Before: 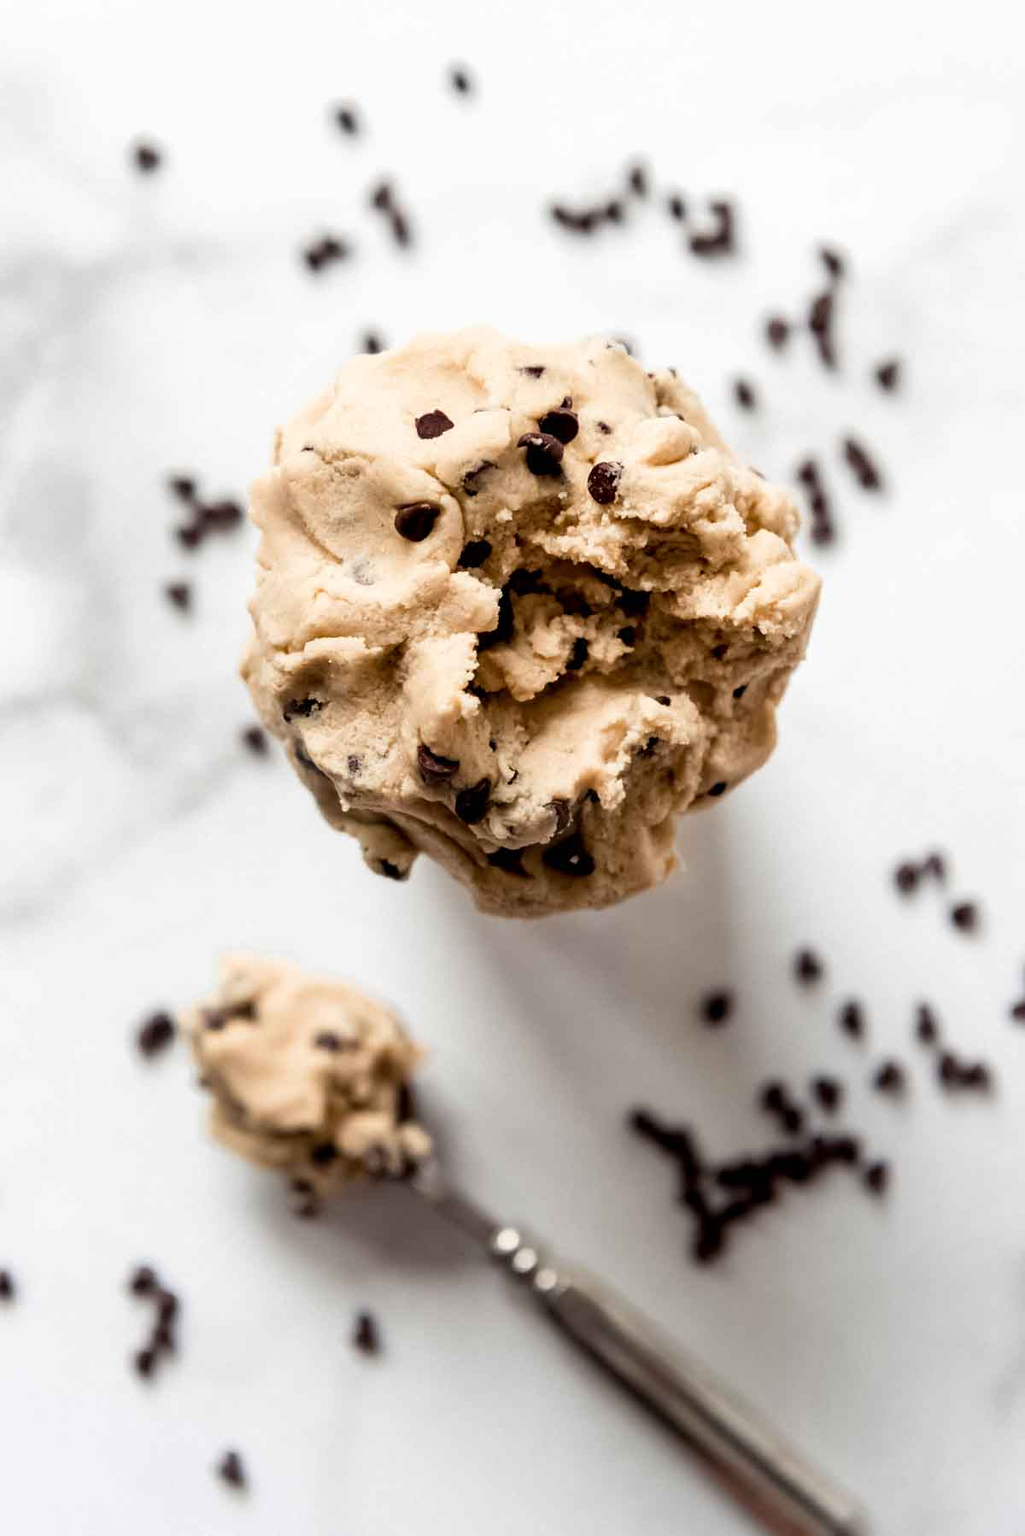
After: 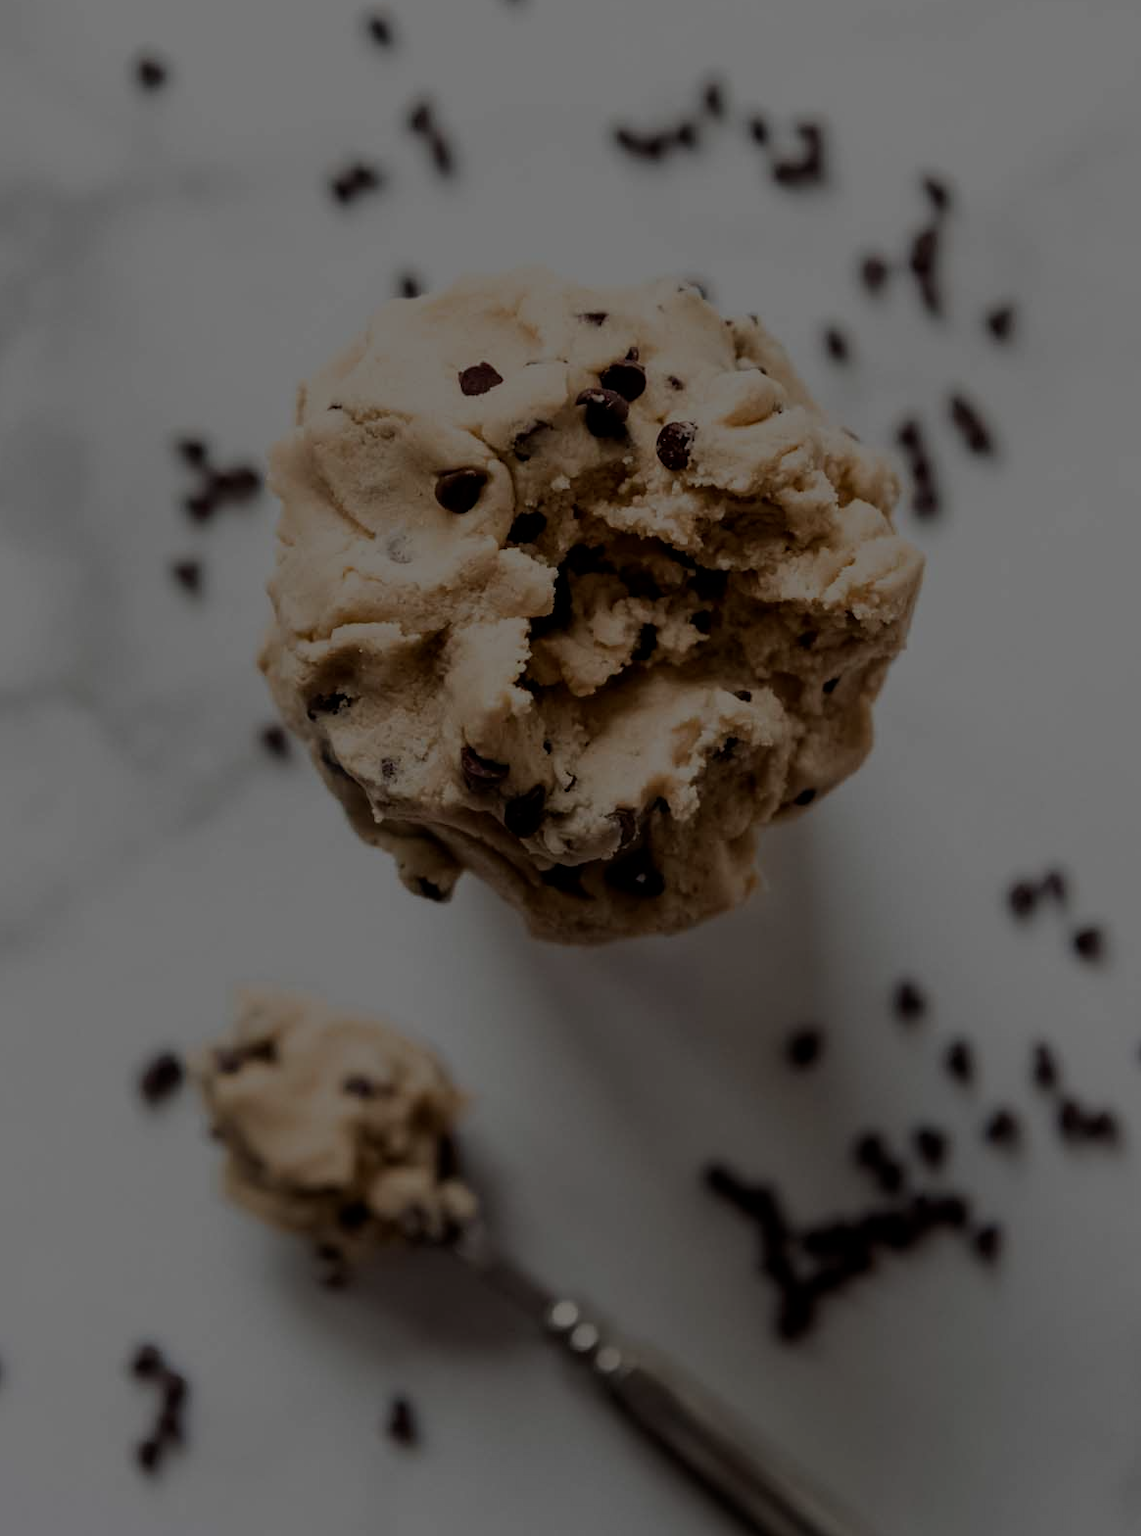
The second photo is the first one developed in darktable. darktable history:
exposure: exposure -2.446 EV, compensate highlight preservation false
crop: left 1.507%, top 6.147%, right 1.379%, bottom 6.637%
